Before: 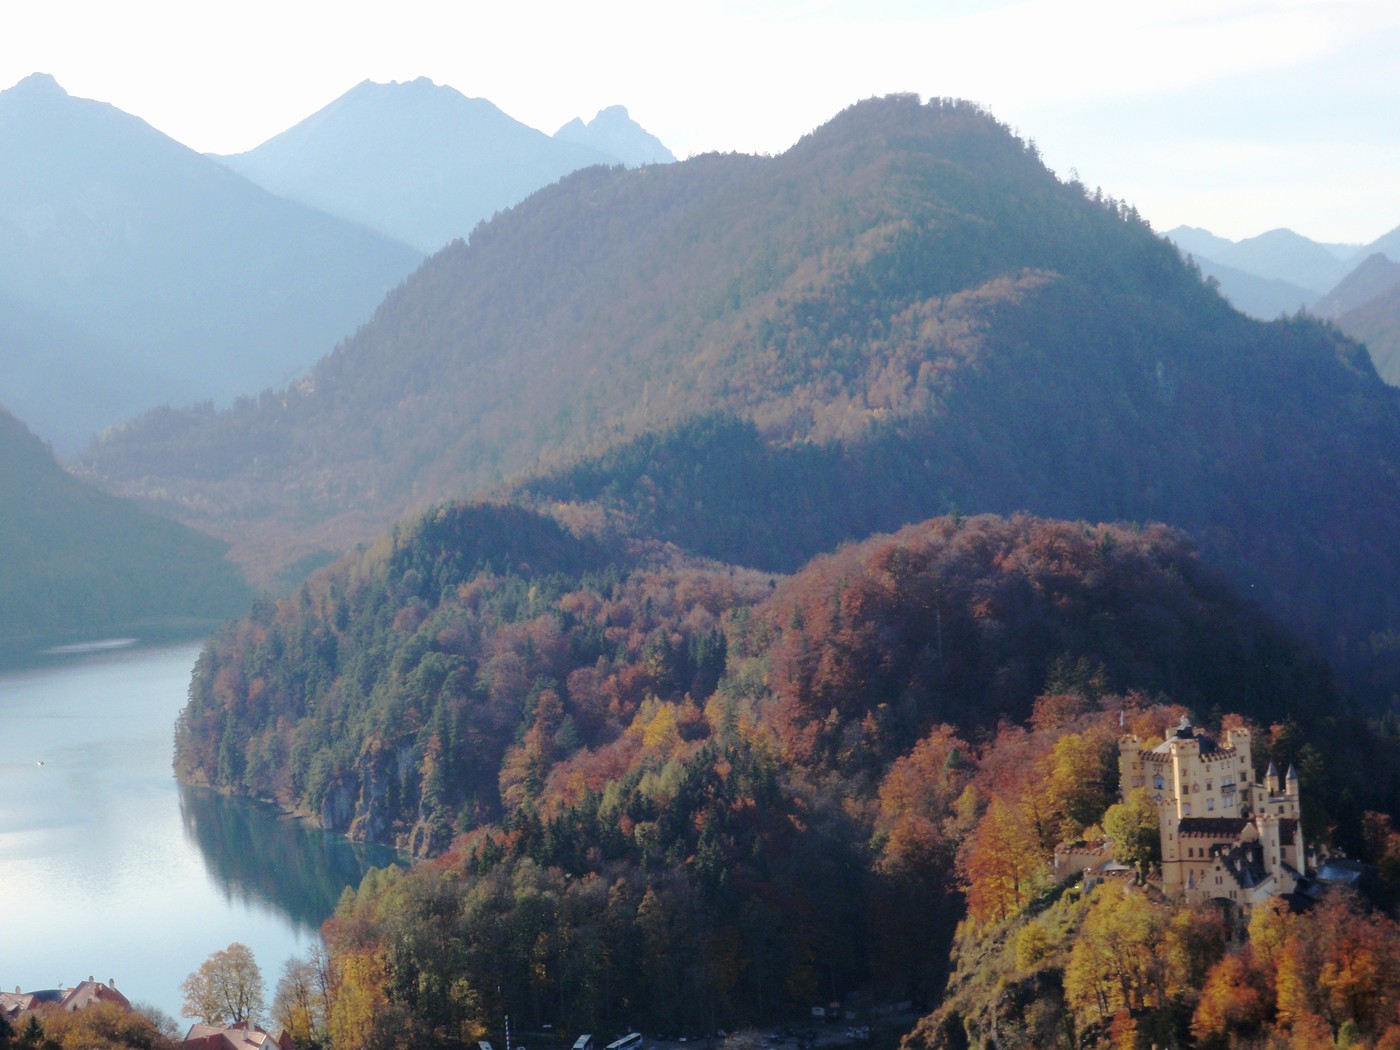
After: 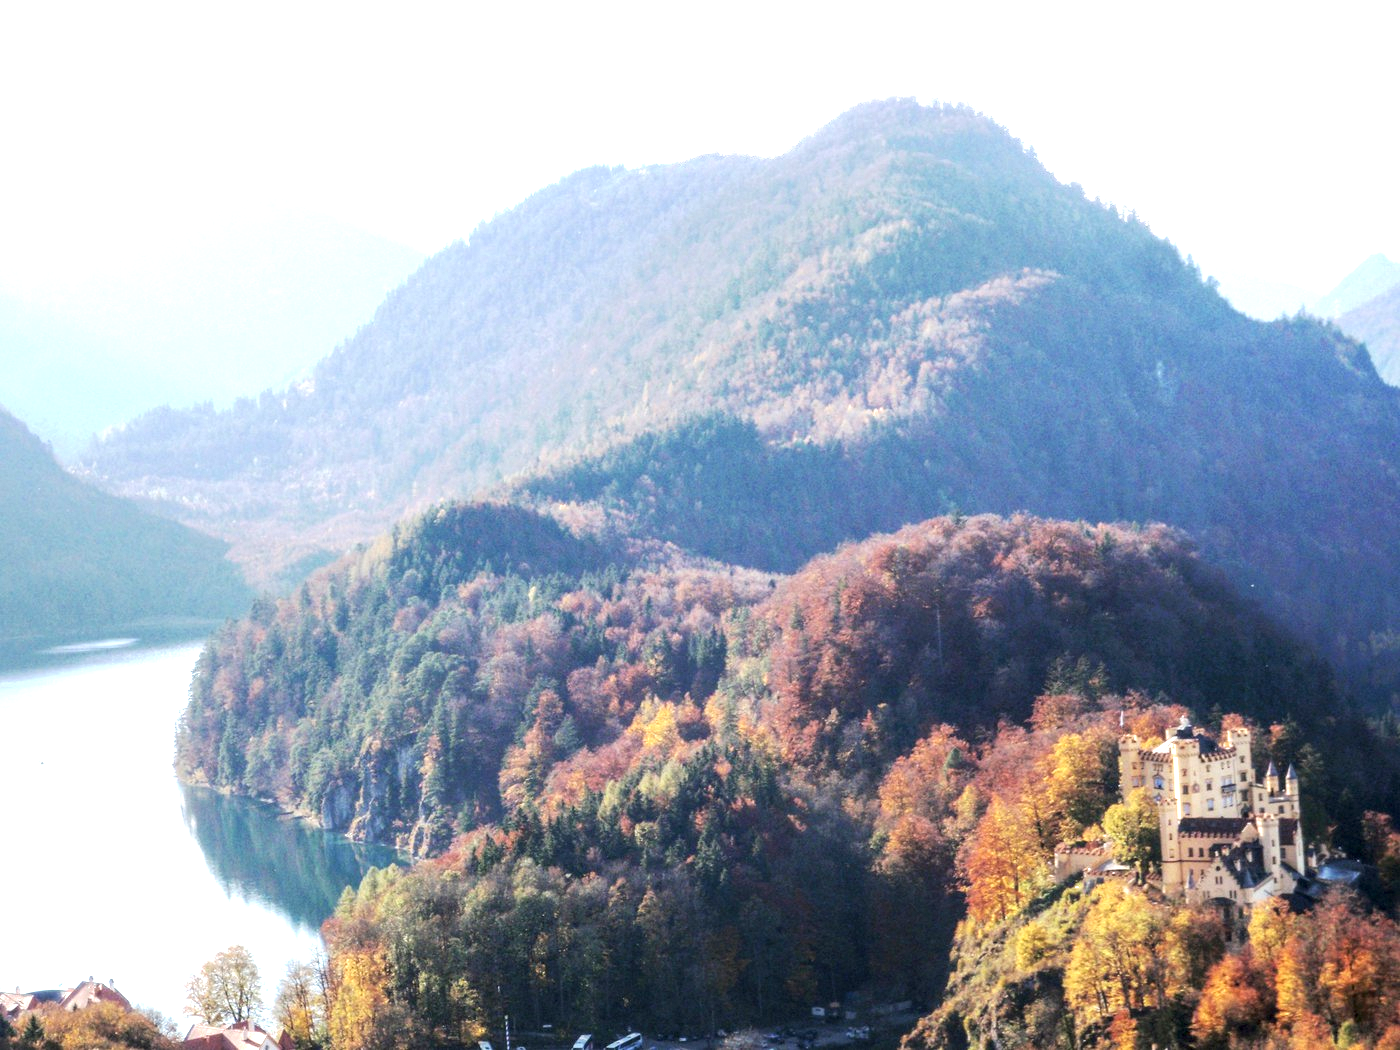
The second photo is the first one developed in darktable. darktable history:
exposure: exposure 1.25 EV, compensate exposure bias true, compensate highlight preservation false
local contrast: highlights 59%, detail 145%
